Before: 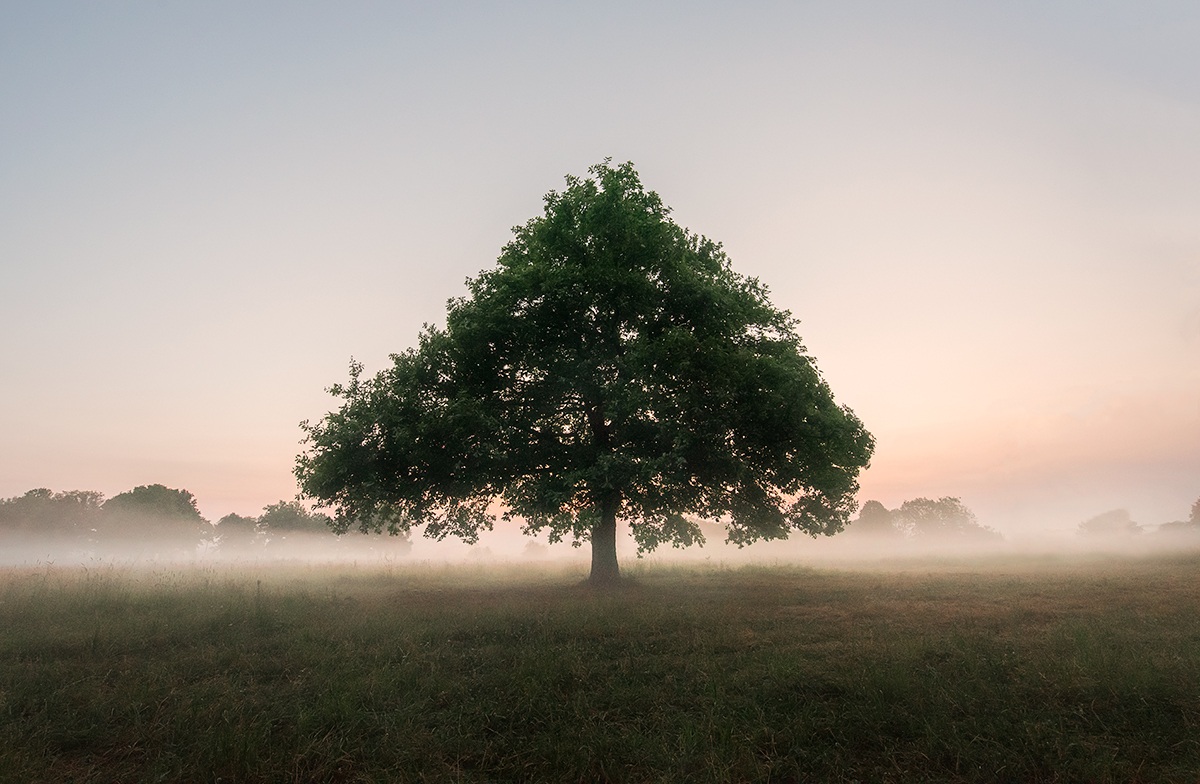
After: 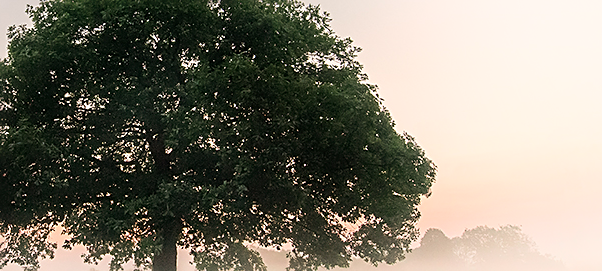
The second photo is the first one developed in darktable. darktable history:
sharpen: on, module defaults
shadows and highlights: highlights 70.7, soften with gaussian
crop: left 36.607%, top 34.735%, right 13.146%, bottom 30.611%
